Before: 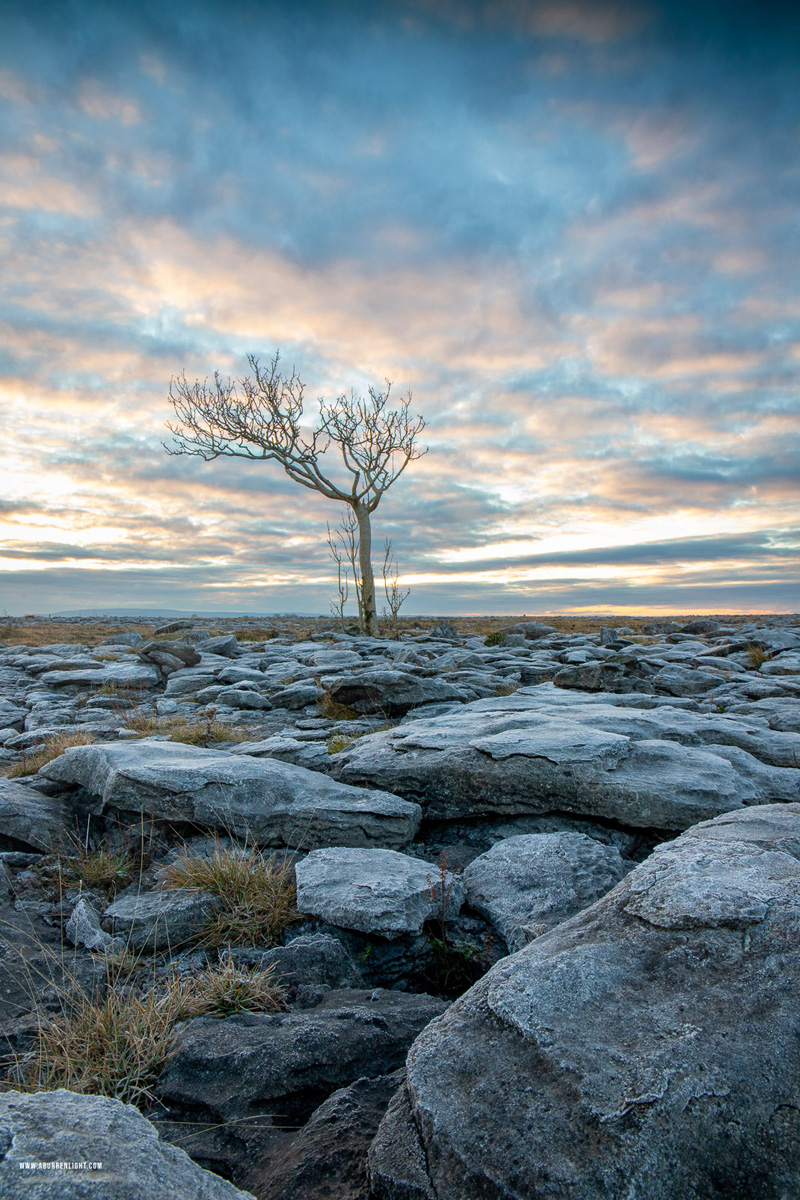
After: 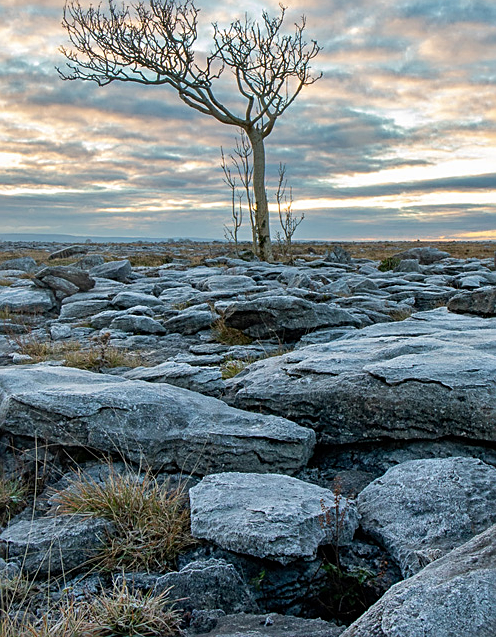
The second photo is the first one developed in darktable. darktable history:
crop: left 13.312%, top 31.28%, right 24.627%, bottom 15.582%
shadows and highlights: white point adjustment 0.05, highlights color adjustment 55.9%, soften with gaussian
sharpen: on, module defaults
